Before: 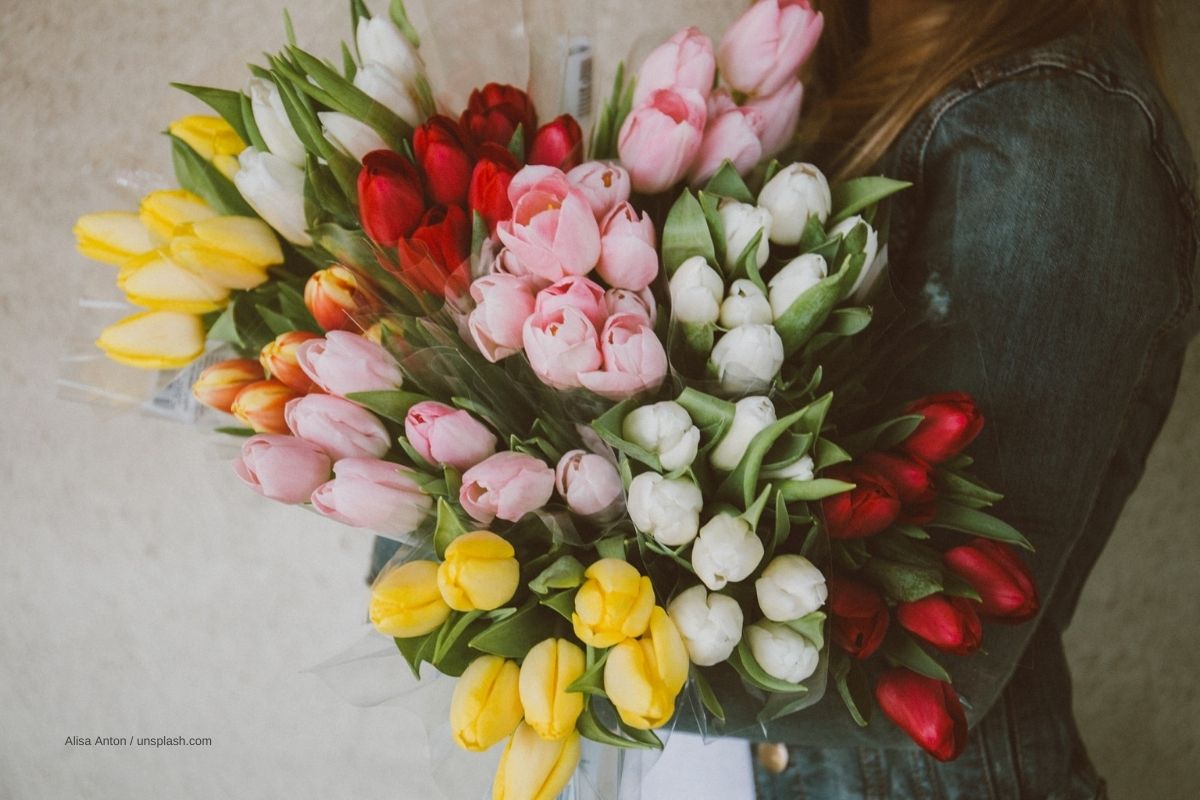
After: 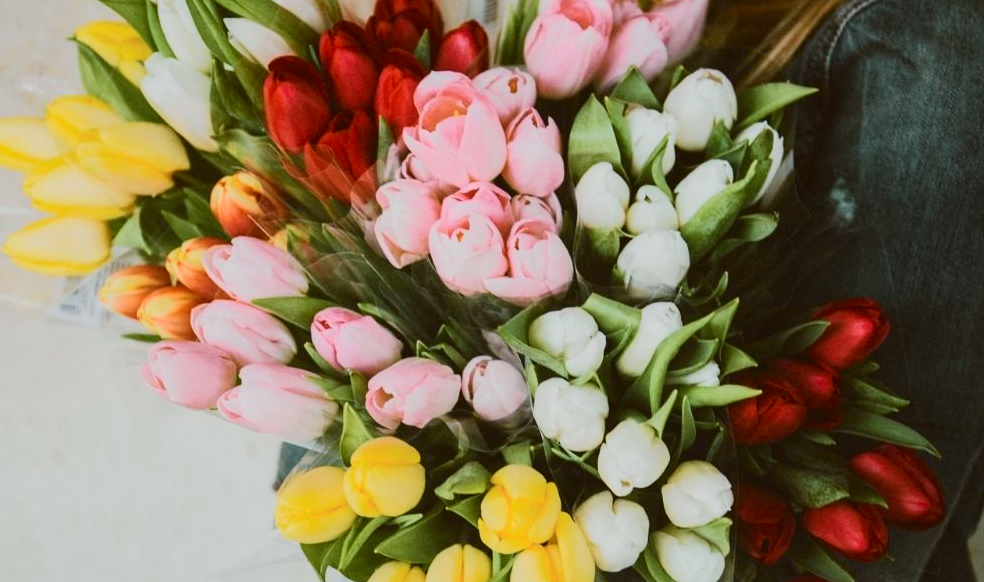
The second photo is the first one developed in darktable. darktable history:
tone curve: curves: ch0 [(0, 0.017) (0.091, 0.046) (0.298, 0.287) (0.439, 0.482) (0.64, 0.729) (0.785, 0.817) (0.995, 0.917)]; ch1 [(0, 0) (0.384, 0.365) (0.463, 0.447) (0.486, 0.474) (0.503, 0.497) (0.526, 0.52) (0.555, 0.564) (0.578, 0.595) (0.638, 0.644) (0.766, 0.773) (1, 1)]; ch2 [(0, 0) (0.374, 0.344) (0.449, 0.434) (0.501, 0.501) (0.528, 0.519) (0.569, 0.589) (0.61, 0.646) (0.666, 0.688) (1, 1)], color space Lab, independent channels, preserve colors none
crop: left 7.856%, top 11.836%, right 10.12%, bottom 15.387%
